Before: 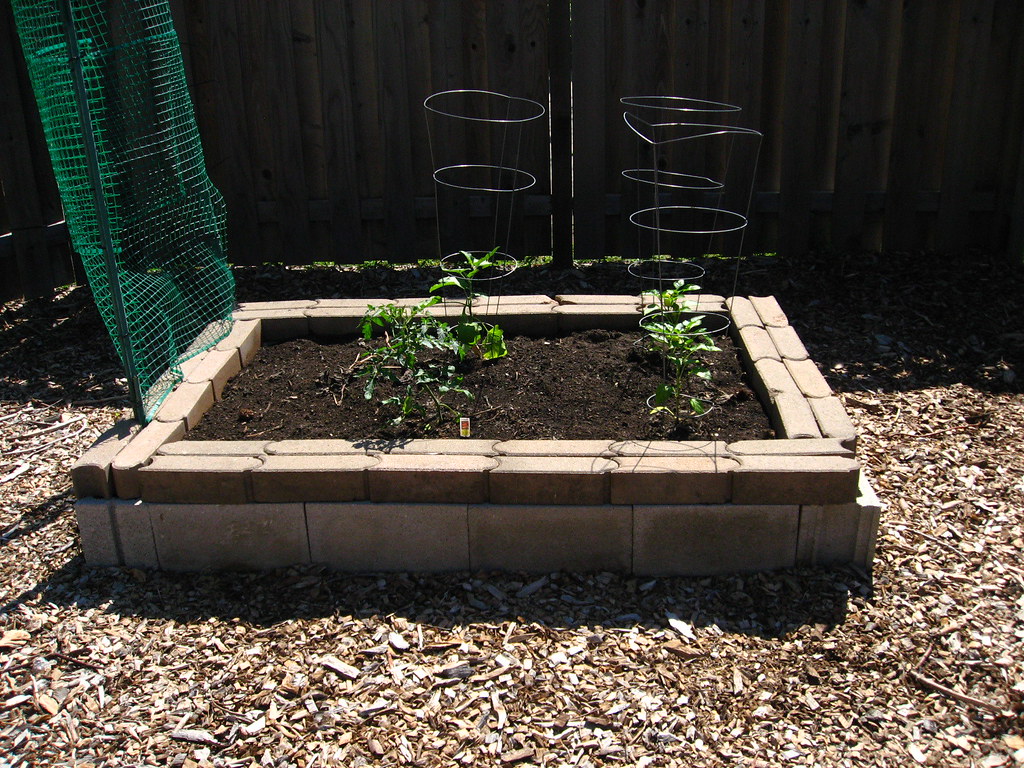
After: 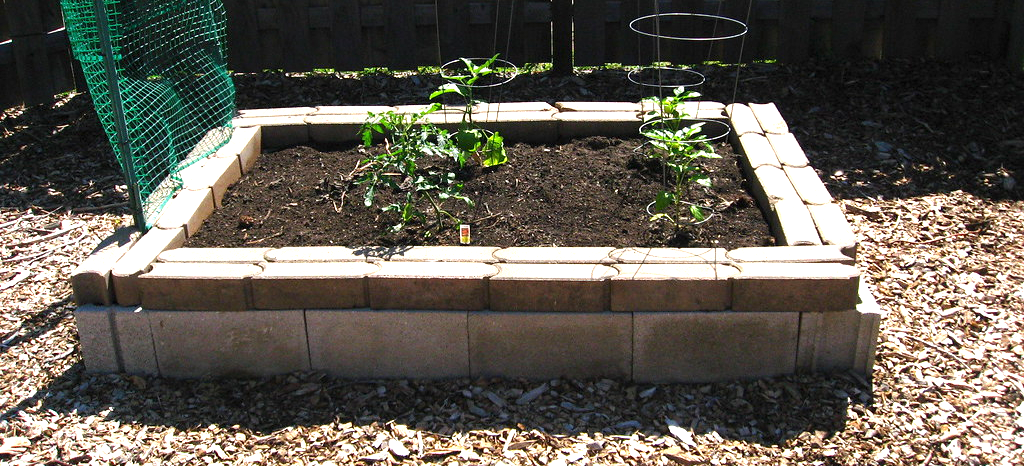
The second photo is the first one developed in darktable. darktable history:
crop and rotate: top 25.258%, bottom 14.011%
exposure: exposure 1 EV, compensate highlight preservation false
